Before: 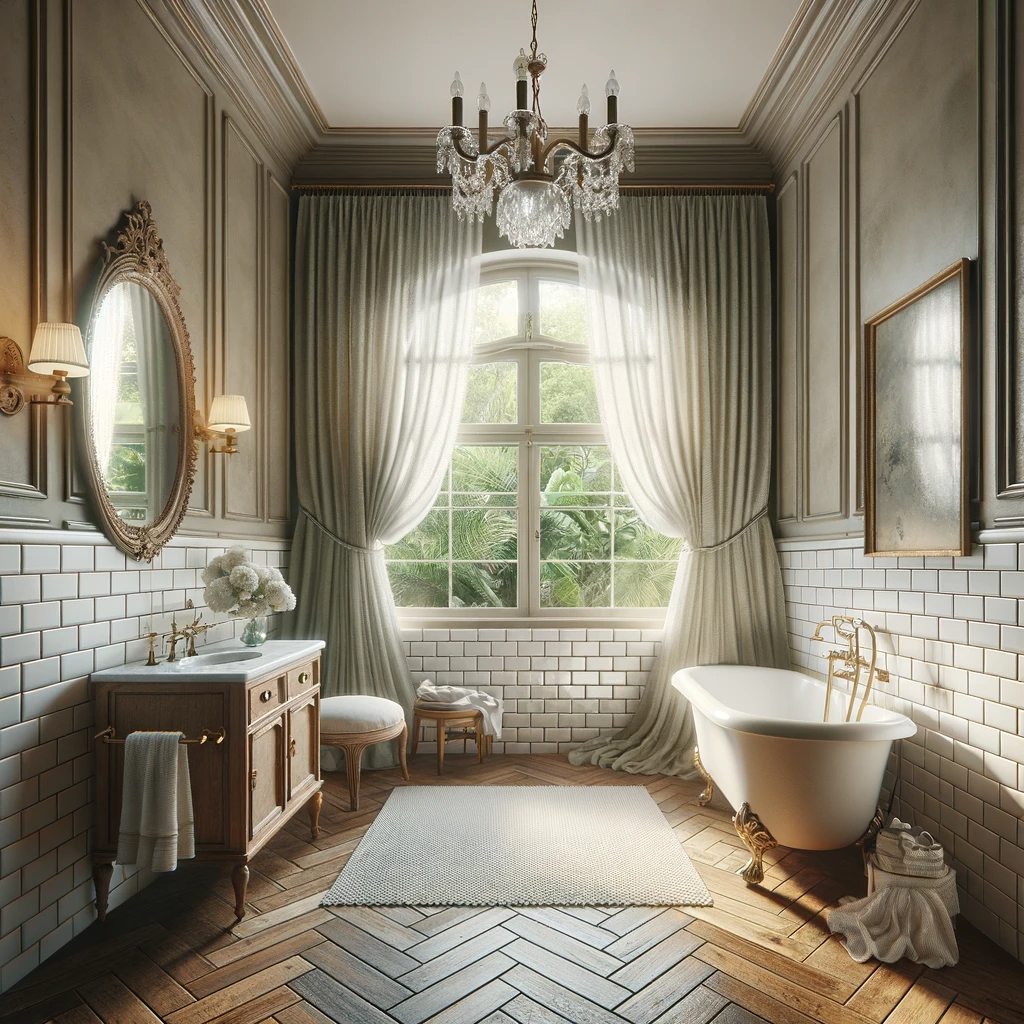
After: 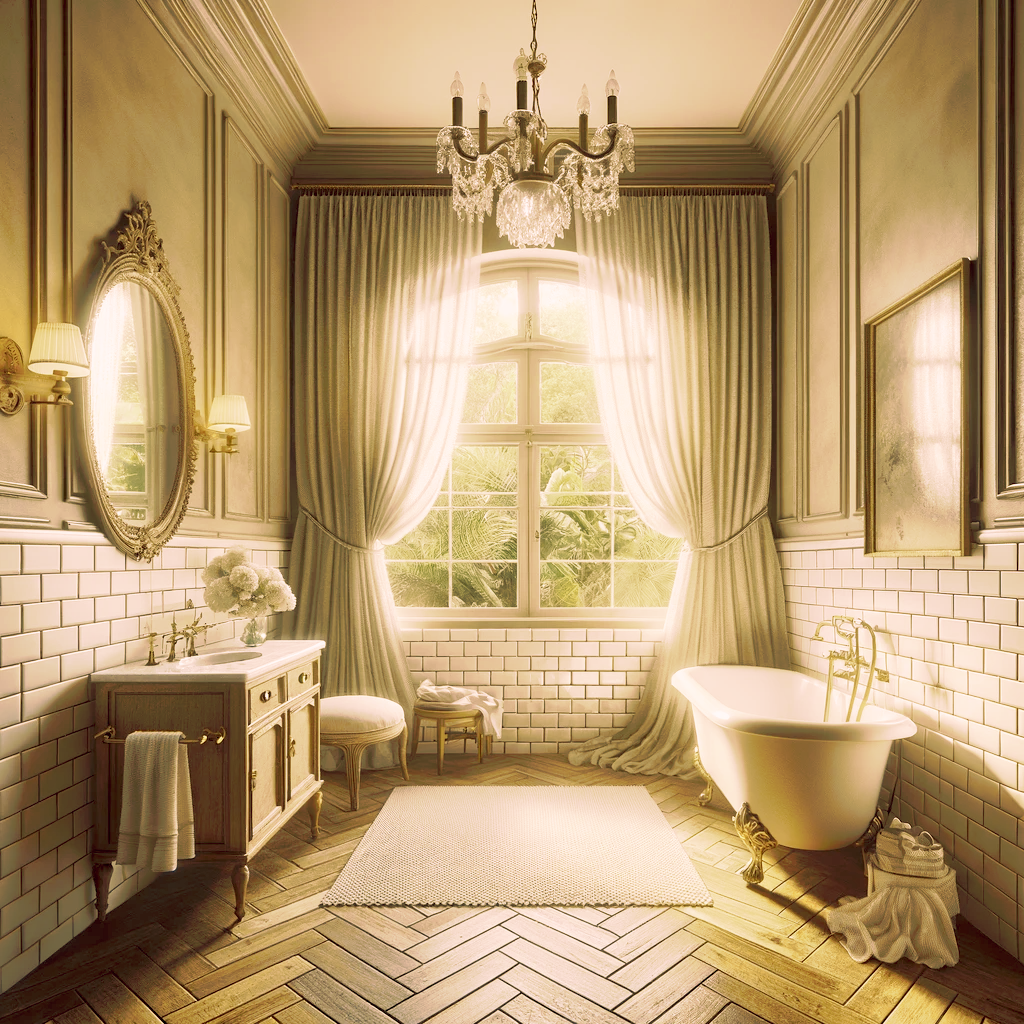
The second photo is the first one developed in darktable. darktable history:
tone curve: curves: ch0 [(0, 0) (0.003, 0.013) (0.011, 0.017) (0.025, 0.035) (0.044, 0.093) (0.069, 0.146) (0.1, 0.179) (0.136, 0.243) (0.177, 0.294) (0.224, 0.332) (0.277, 0.412) (0.335, 0.454) (0.399, 0.531) (0.468, 0.611) (0.543, 0.669) (0.623, 0.738) (0.709, 0.823) (0.801, 0.881) (0.898, 0.951) (1, 1)], preserve colors none
color look up table: target L [90.43, 95.19, 90.15, 86.6, 86.05, 84, 67.95, 69.65, 76.54, 64.82, 65.66, 52.72, 43.96, 35.68, 31.34, 5.072, 200.58, 91.72, 86.9, 67.7, 72.75, 68.03, 68.57, 55.62, 51.37, 43.41, 44.61, 34.43, 32.69, 27.22, 11.74, 83.2, 71.47, 68.65, 57.66, 49.01, 49.41, 40.02, 42.22, 26.01, 20.54, 17.67, 8.642, 96.38, 86.54, 81.7, 53.94, 38.52, 11.45], target a [-5.339, -25.67, -8.35, -13.82, -30.43, -50.8, -40.53, -5.611, -2.967, -32.51, -14.39, -34.72, -1.06, -37.25, -22.33, -4.114, 0, 10.53, -4.067, 28.1, 12.83, 10.15, 33.06, 50.05, 54.78, 26.81, 9.741, 58.1, 11.06, 32.24, 31.36, 22.18, 19.53, 13.72, 69.12, 84.63, 44.12, 19.65, 21.14, 56.81, 44.03, 19.39, 16.85, -25.82, 6.256, -34.86, -11, -9.95, -0.125], target b [32.24, 82.84, 37.24, 105.74, 93.54, 36.85, 36.72, 80.41, 27.22, 73.06, 49.34, 21.64, 53.98, 41.97, 34.85, 5.969, 0, 6.055, 67.03, 55.21, 83.18, 46.24, 22.99, 27.03, 65.68, 54.67, 33.53, 38.4, 42.17, 23.67, 15.85, -11.96, 14.07, -37.16, -19.82, -65.16, 5.163, -81.64, 10.64, -55.81, -5.984, -45.07, -3.847, 10.05, -5.174, -29.22, -48.11, -8.202, -0.812], num patches 49
